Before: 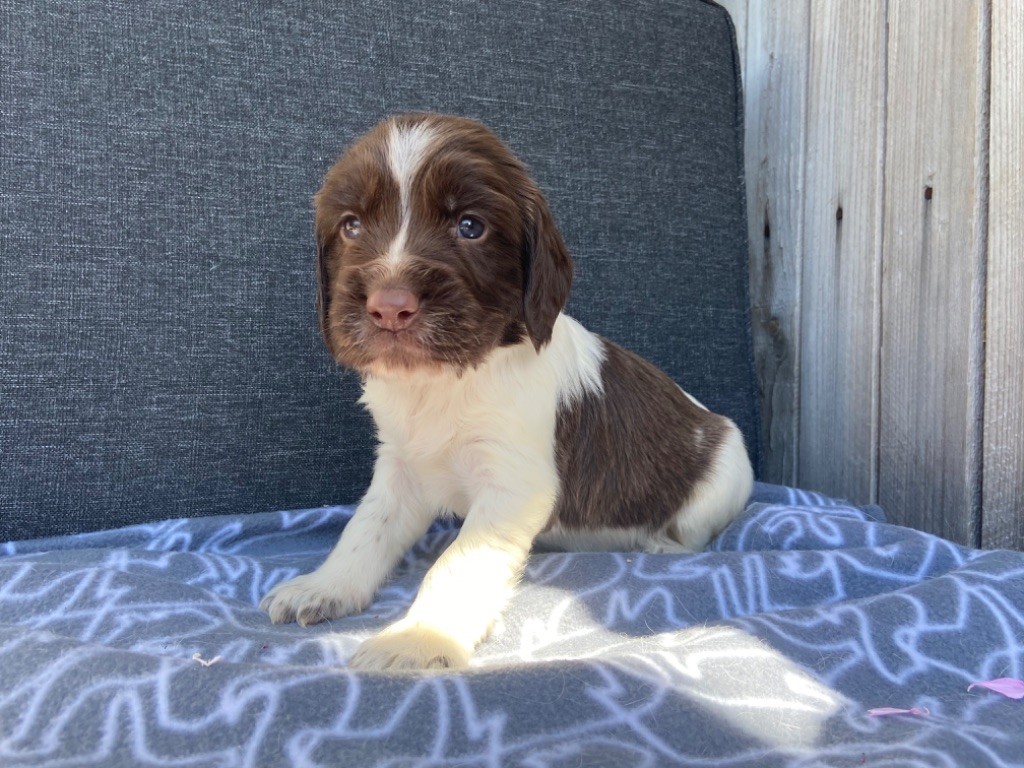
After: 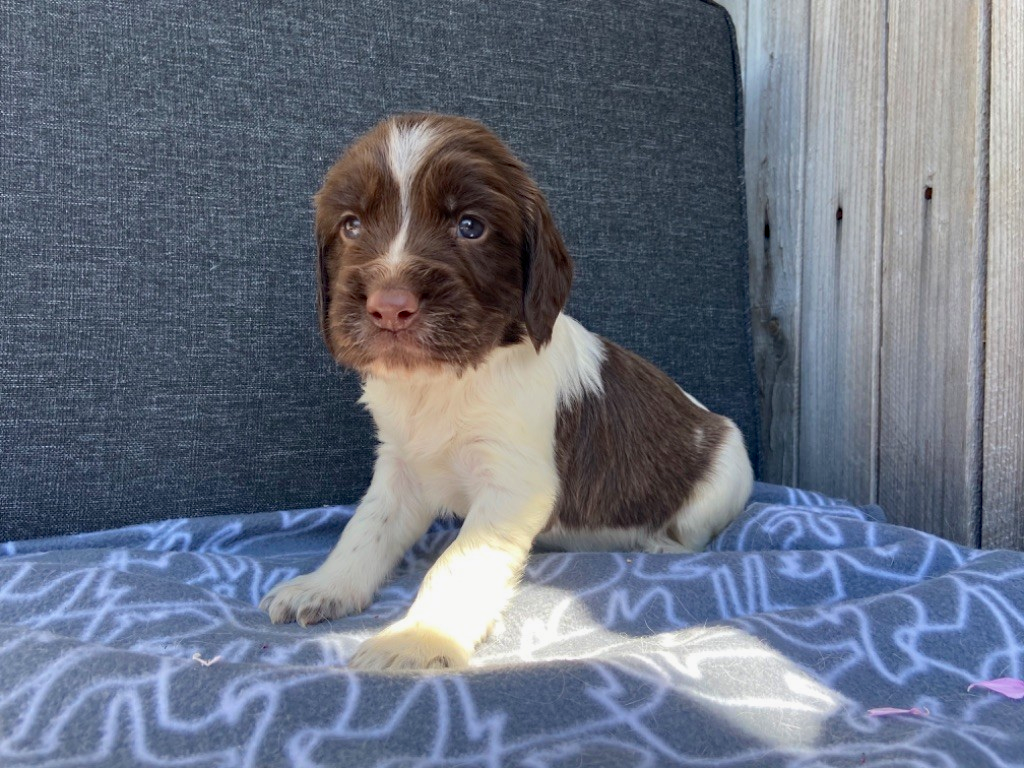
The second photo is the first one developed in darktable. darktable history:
haze removal: compatibility mode true, adaptive false
exposure: black level correction 0.002, exposure -0.1 EV, compensate highlight preservation false
